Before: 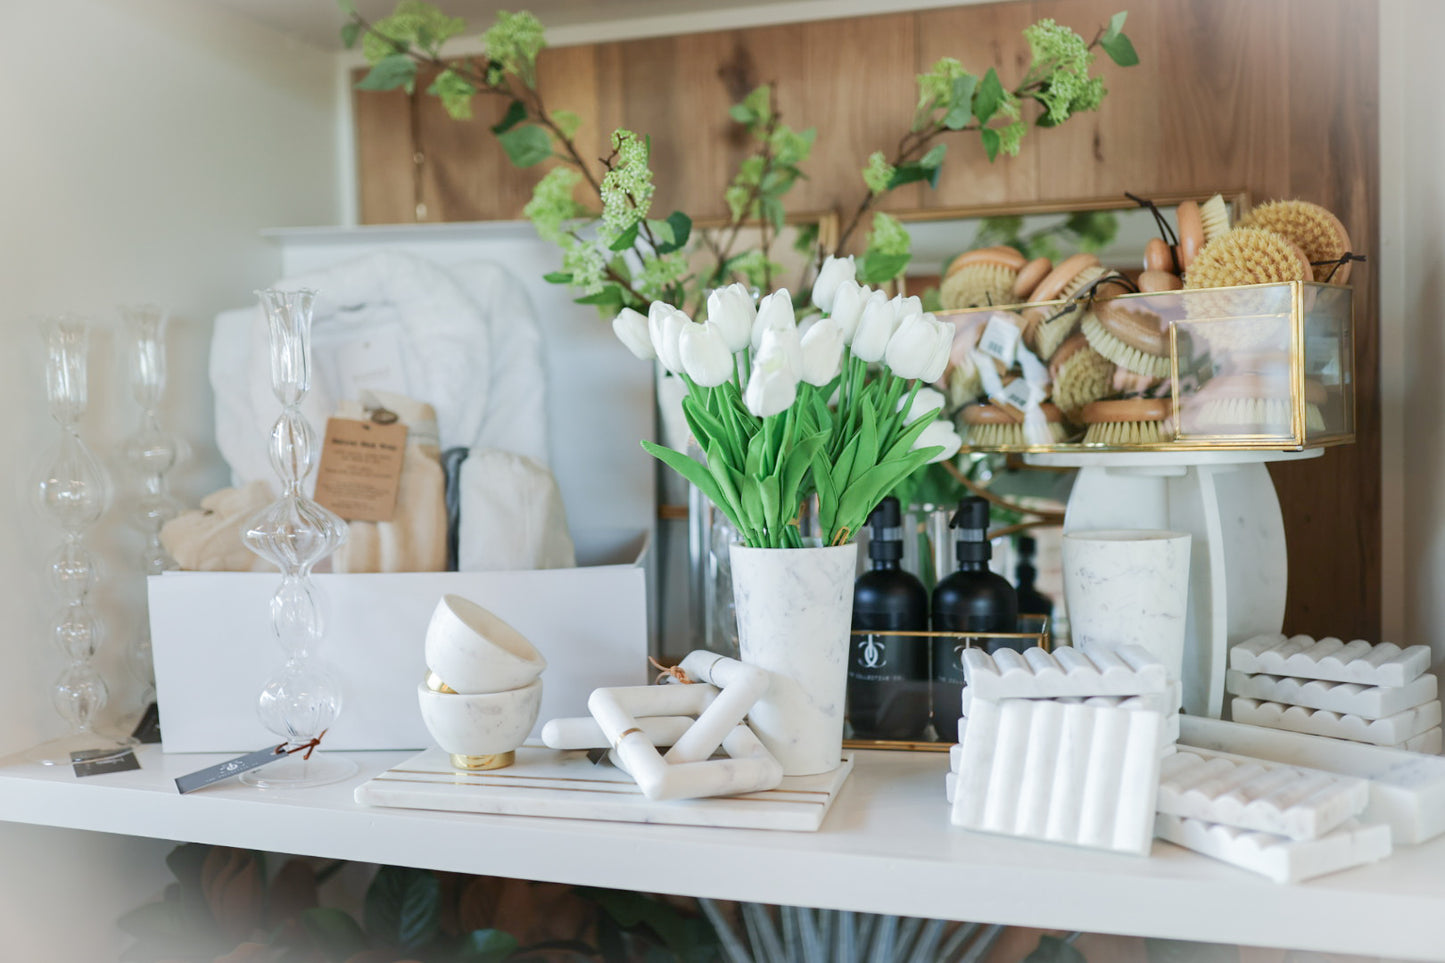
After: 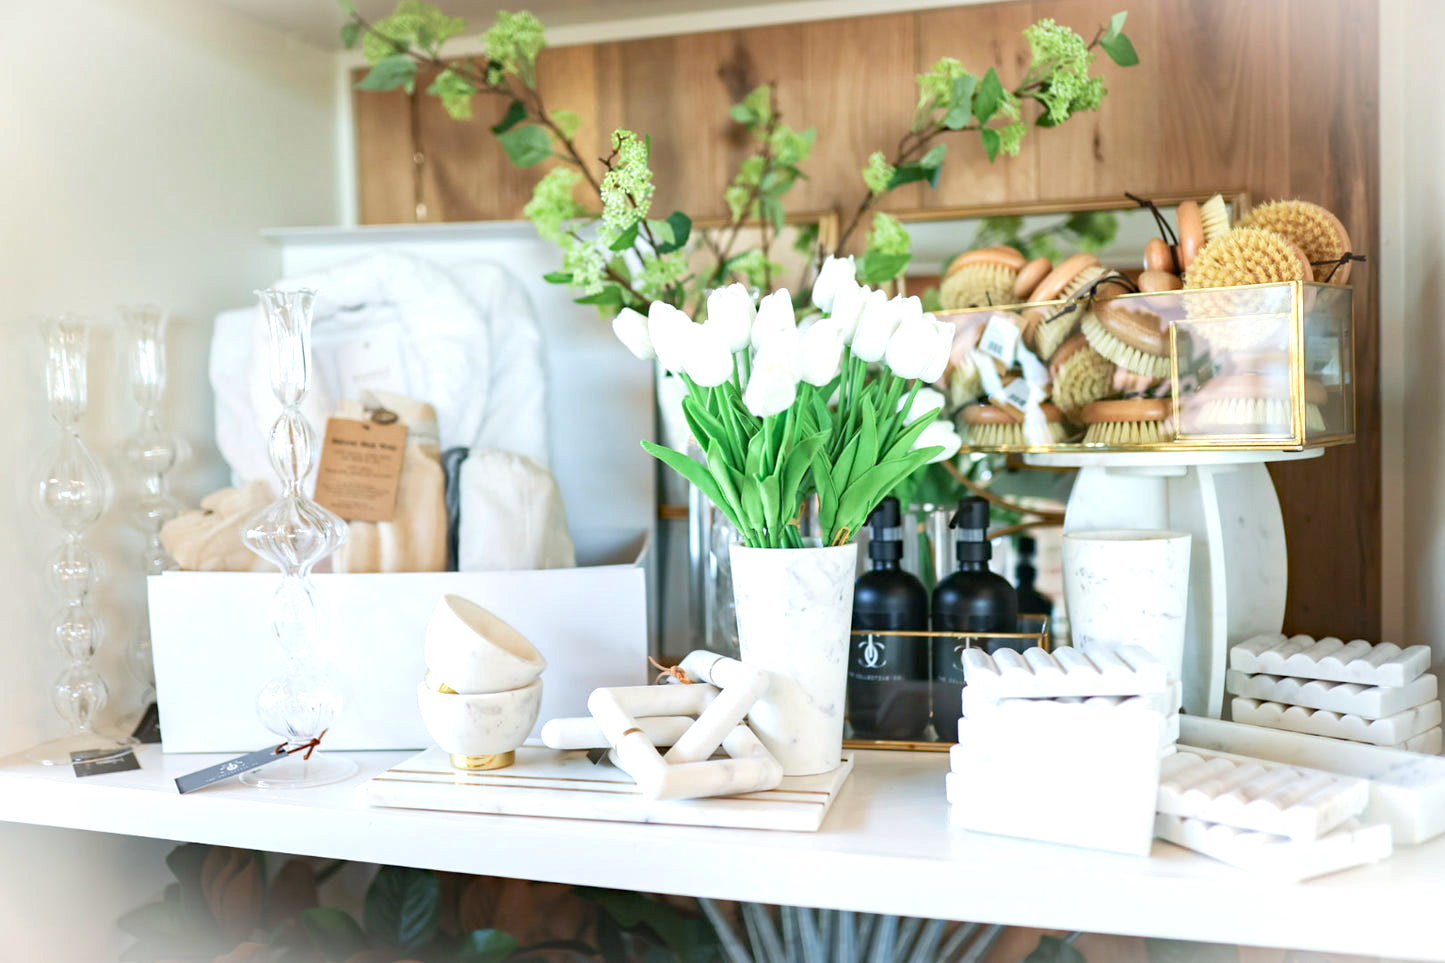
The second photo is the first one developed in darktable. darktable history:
exposure: black level correction 0, exposure 0.7 EV, compensate exposure bias true, compensate highlight preservation false
haze removal: compatibility mode true, adaptive false
